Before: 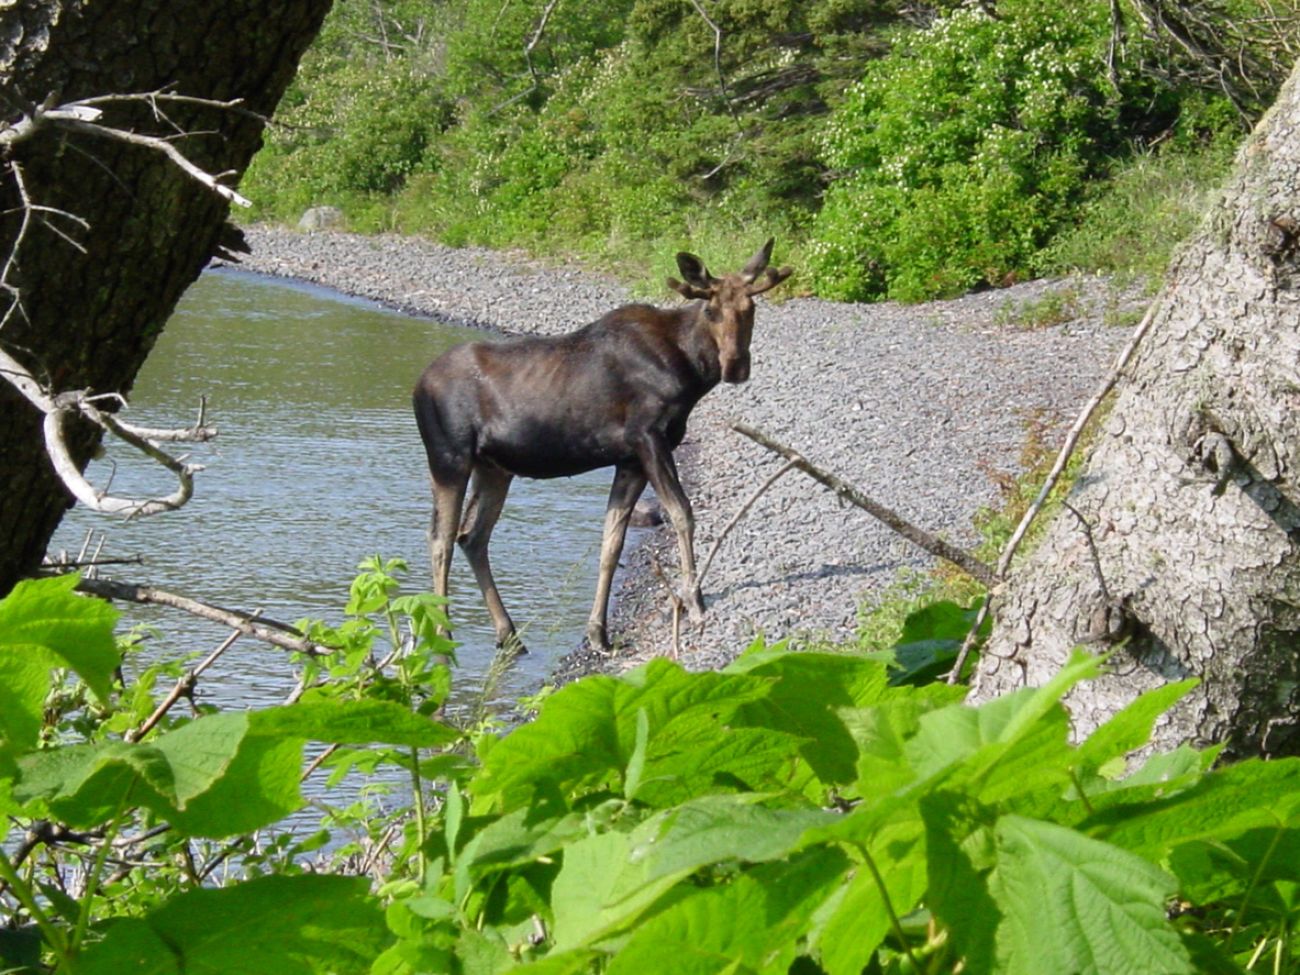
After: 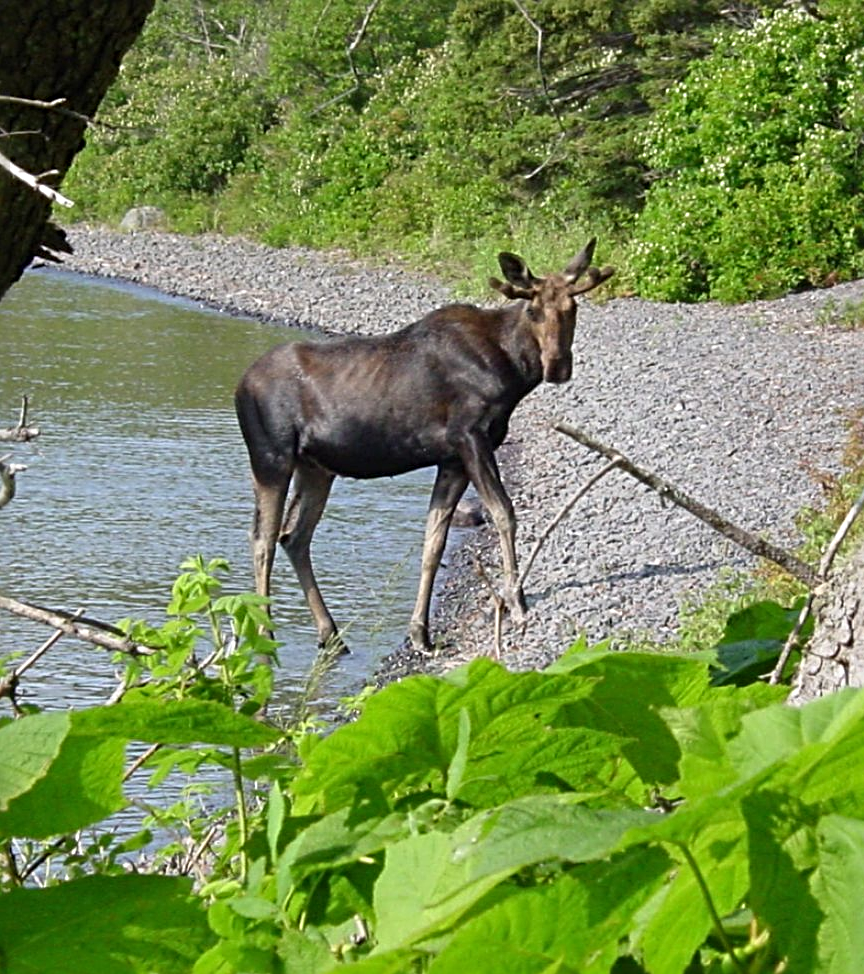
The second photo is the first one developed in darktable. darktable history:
crop and rotate: left 13.711%, right 19.765%
sharpen: radius 3.968
